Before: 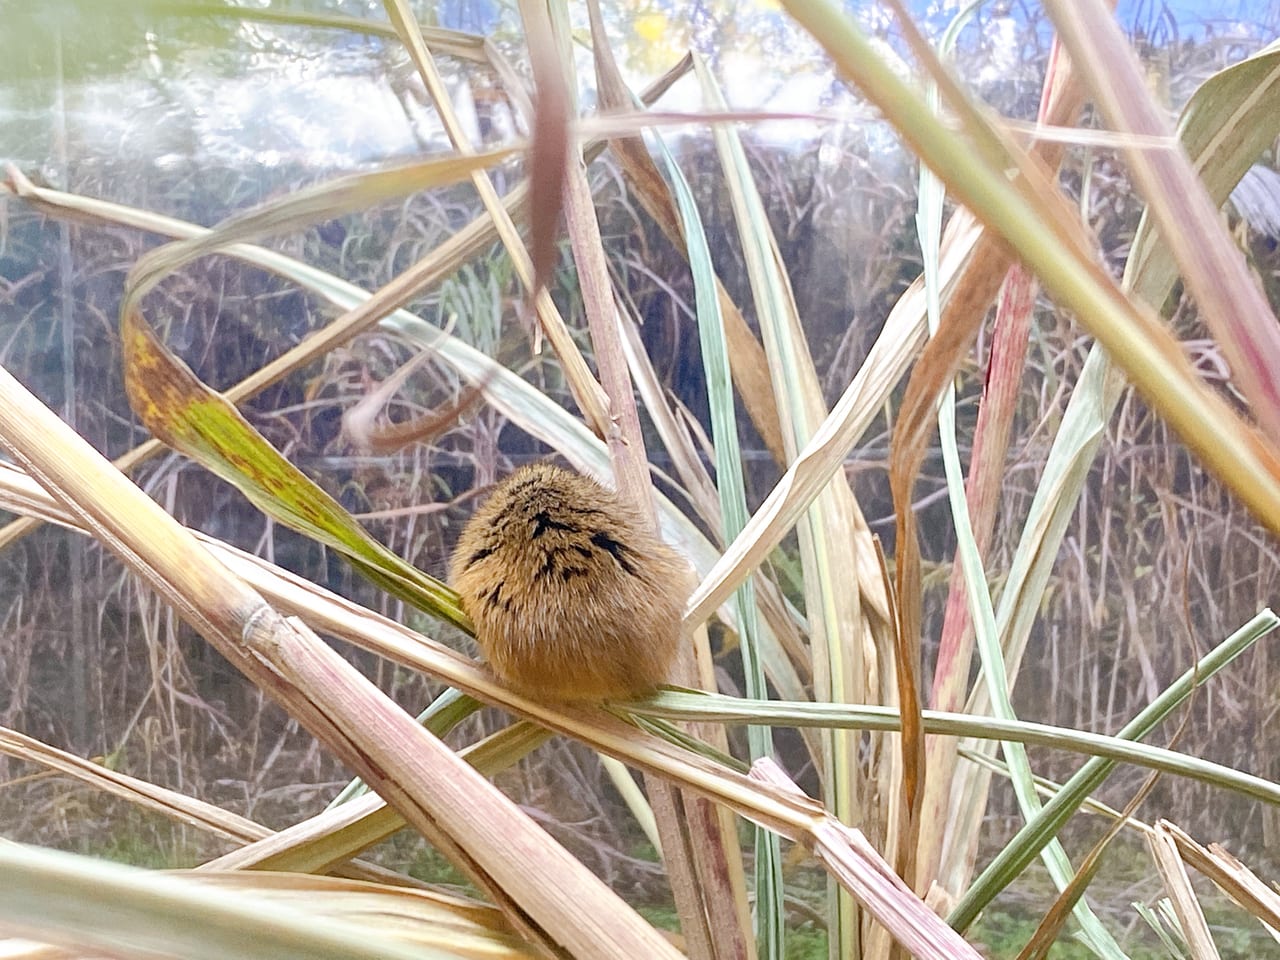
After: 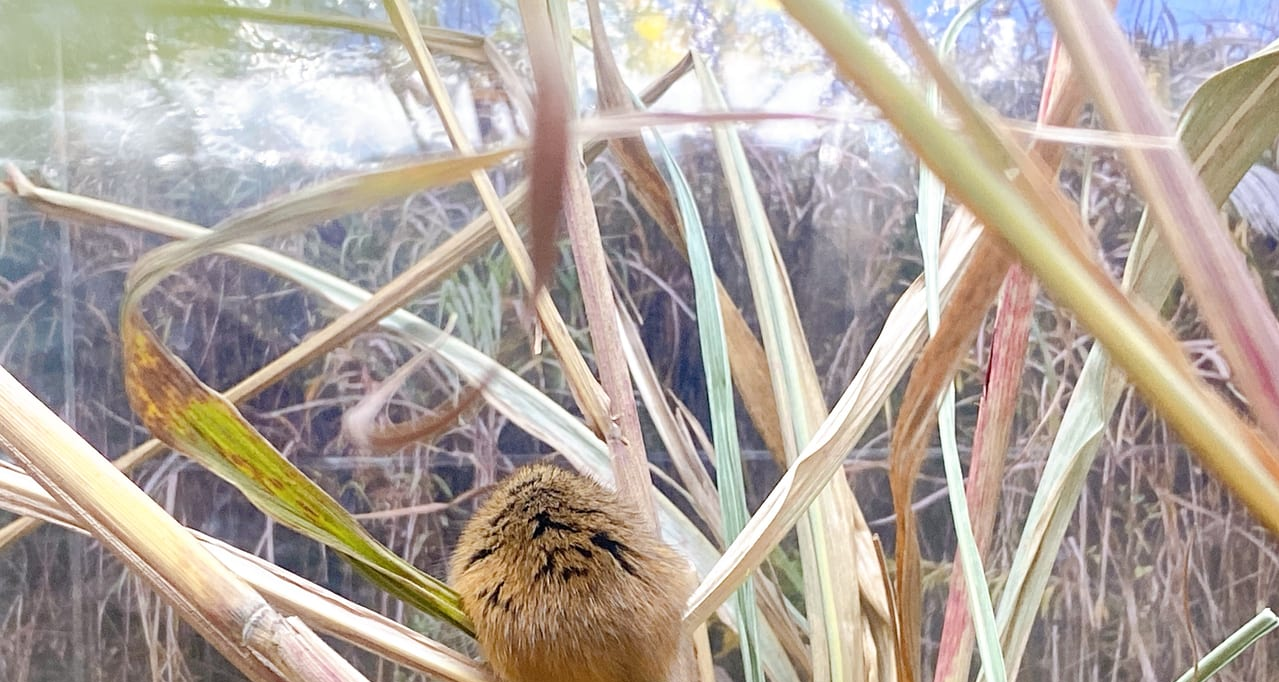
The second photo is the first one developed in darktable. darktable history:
crop: right 0%, bottom 28.921%
